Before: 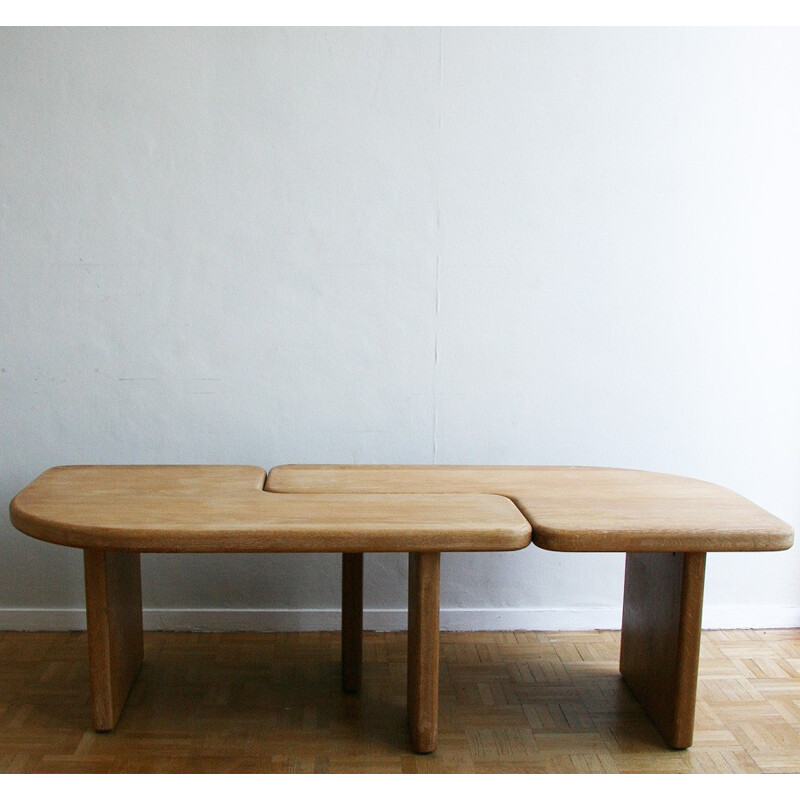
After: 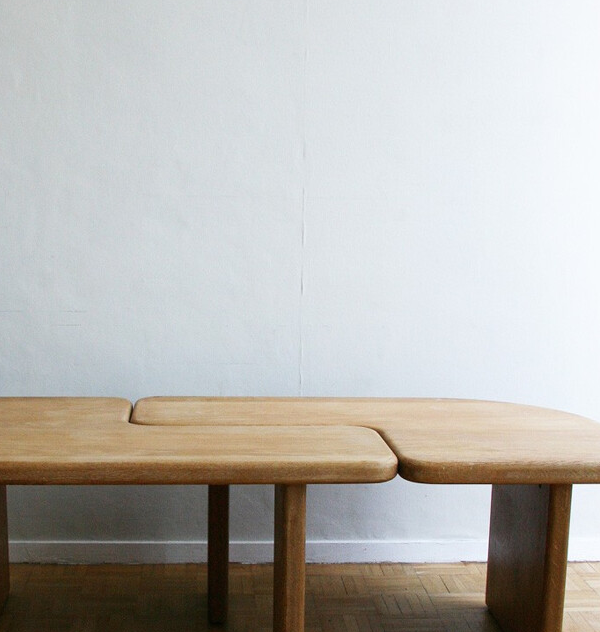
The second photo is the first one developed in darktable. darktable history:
crop: left 16.798%, top 8.523%, right 8.181%, bottom 12.415%
